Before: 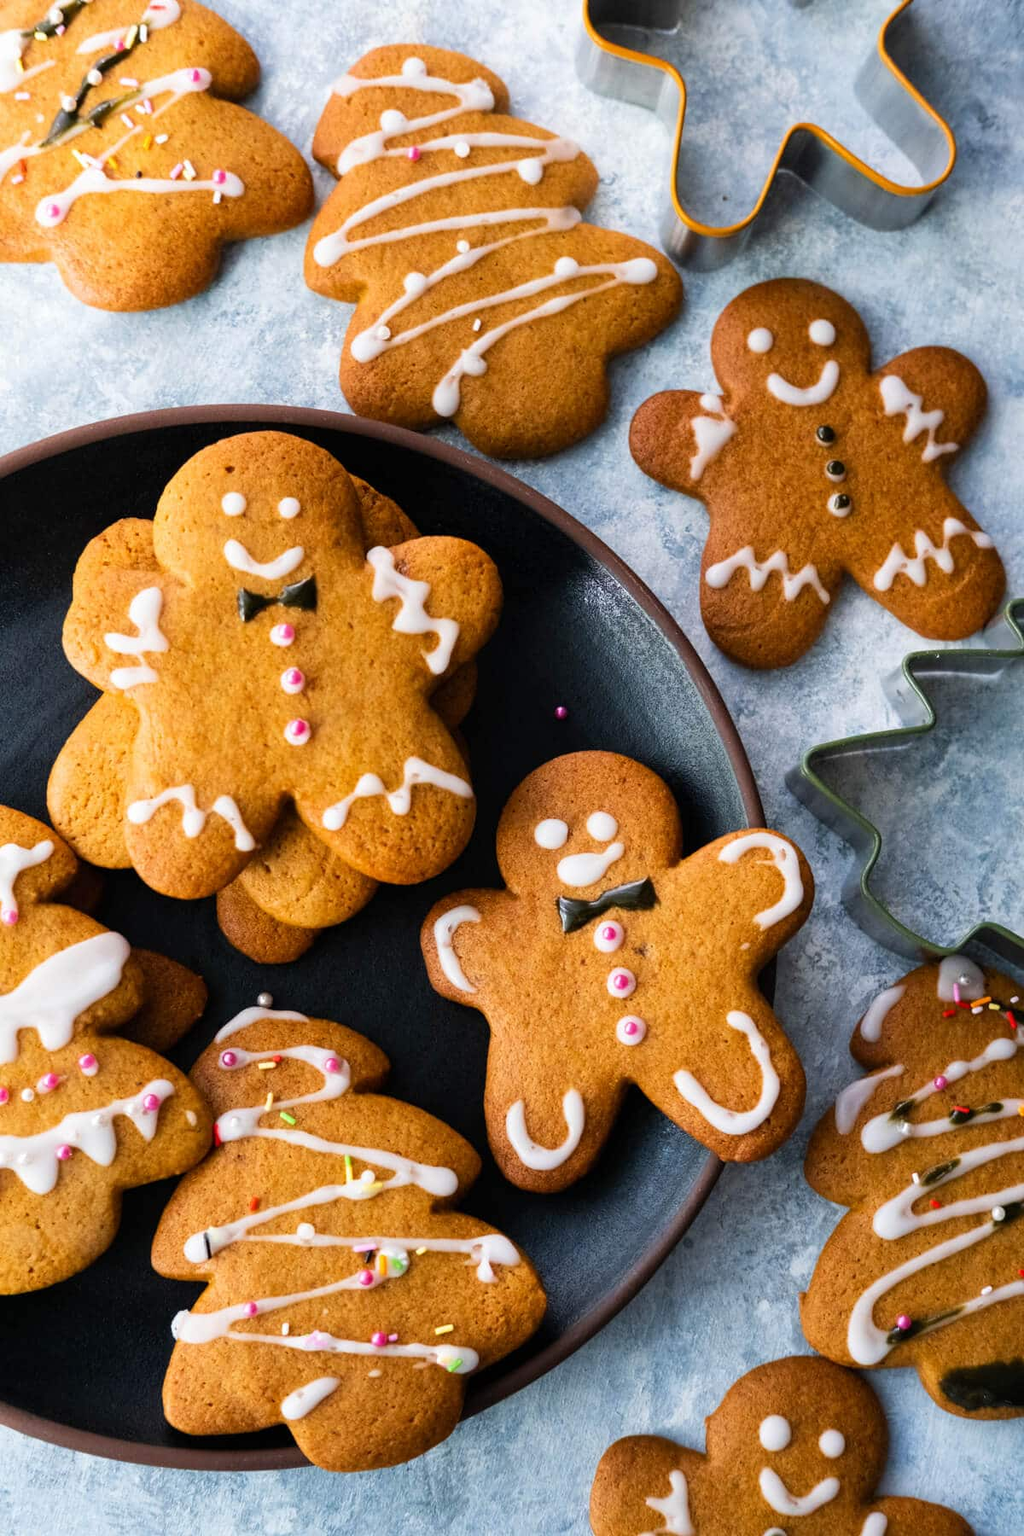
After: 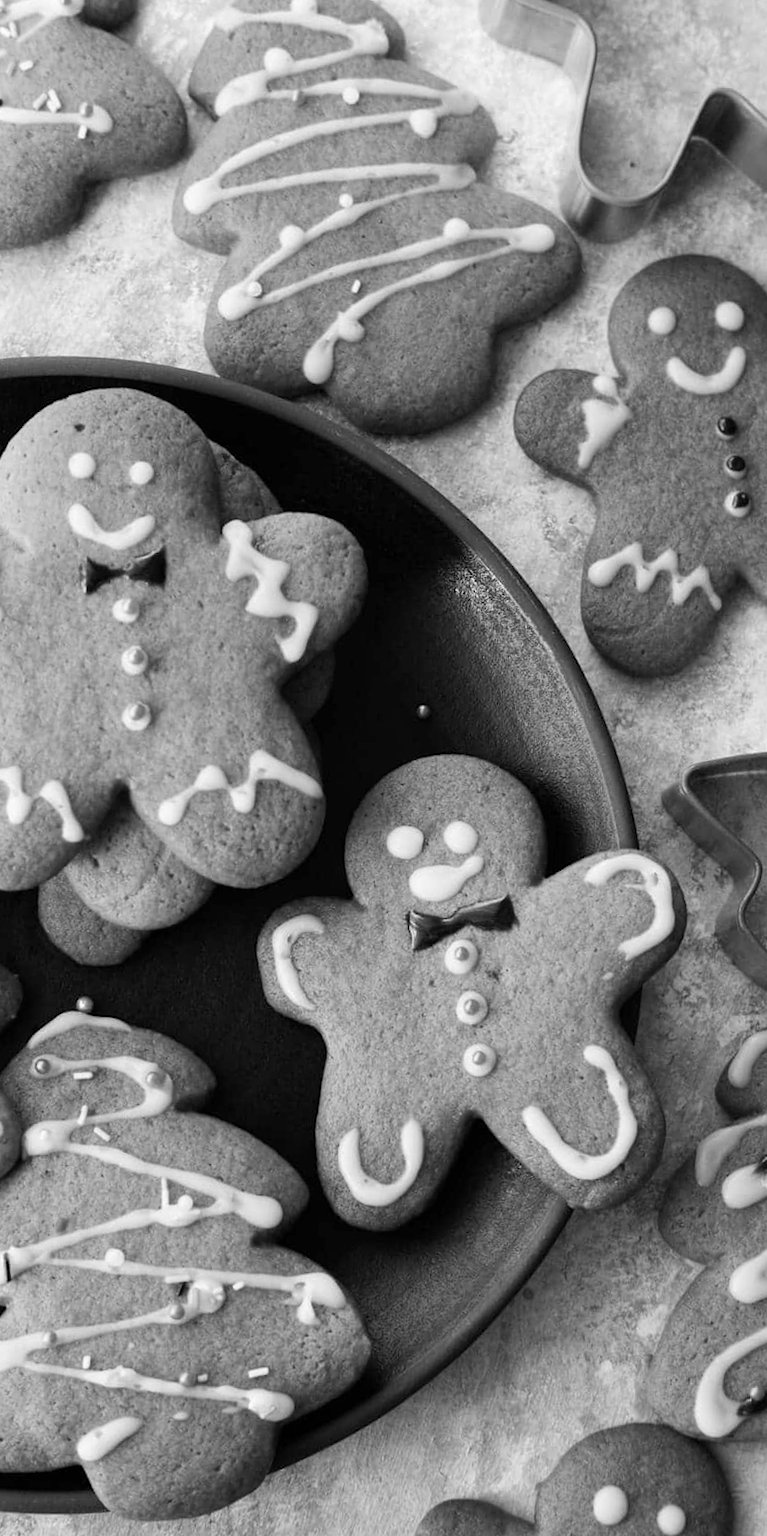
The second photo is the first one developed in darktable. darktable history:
monochrome: on, module defaults
crop and rotate: angle -3.27°, left 14.277%, top 0.028%, right 10.766%, bottom 0.028%
